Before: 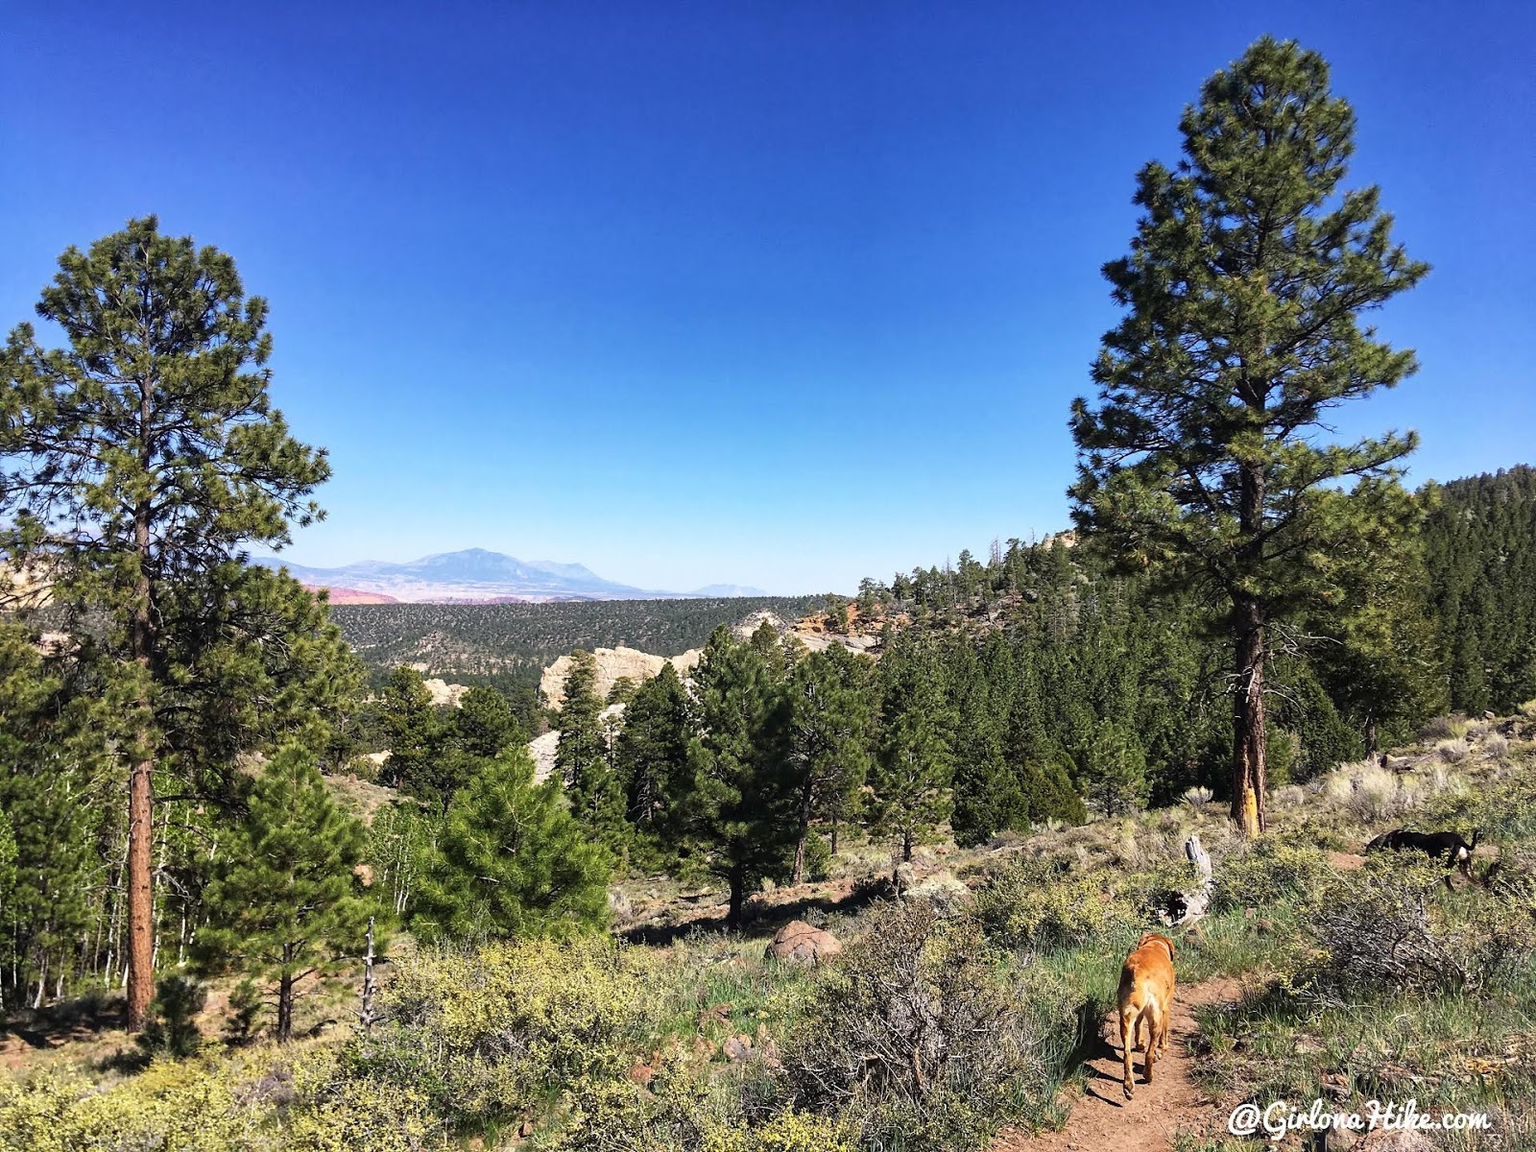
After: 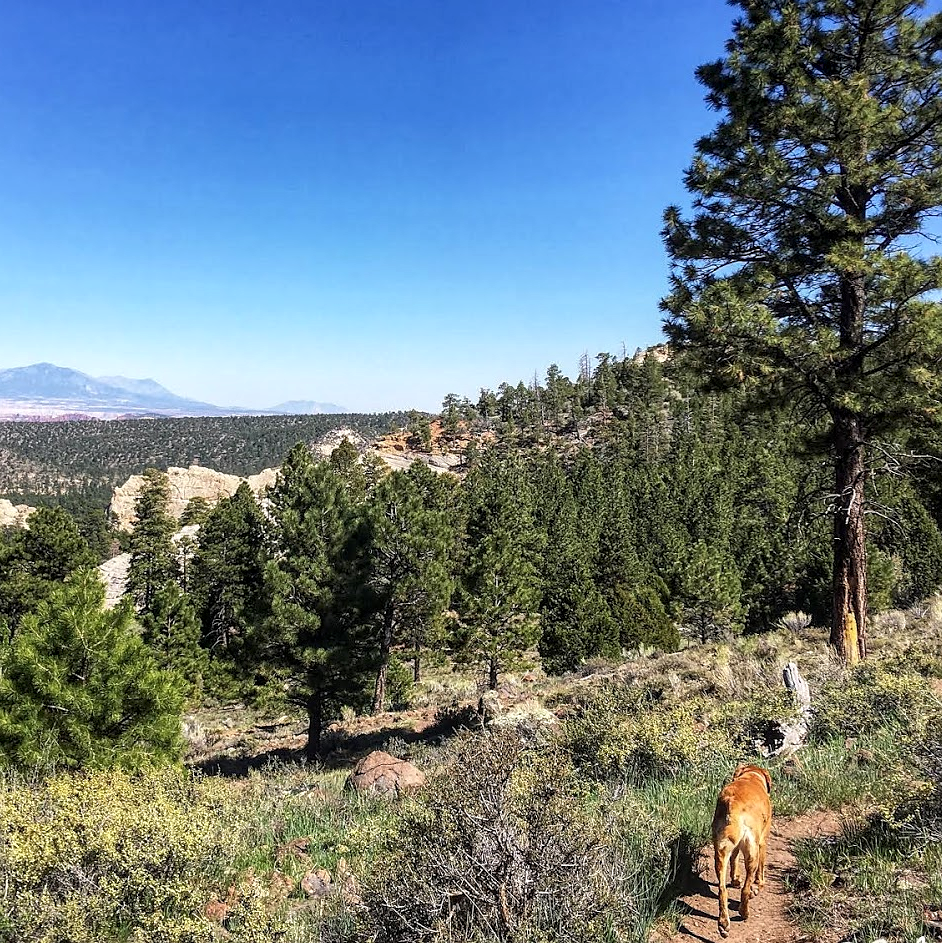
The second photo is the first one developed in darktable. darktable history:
sharpen: radius 0.987
crop and rotate: left 28.339%, top 17.415%, right 12.755%, bottom 3.92%
local contrast: detail 130%
